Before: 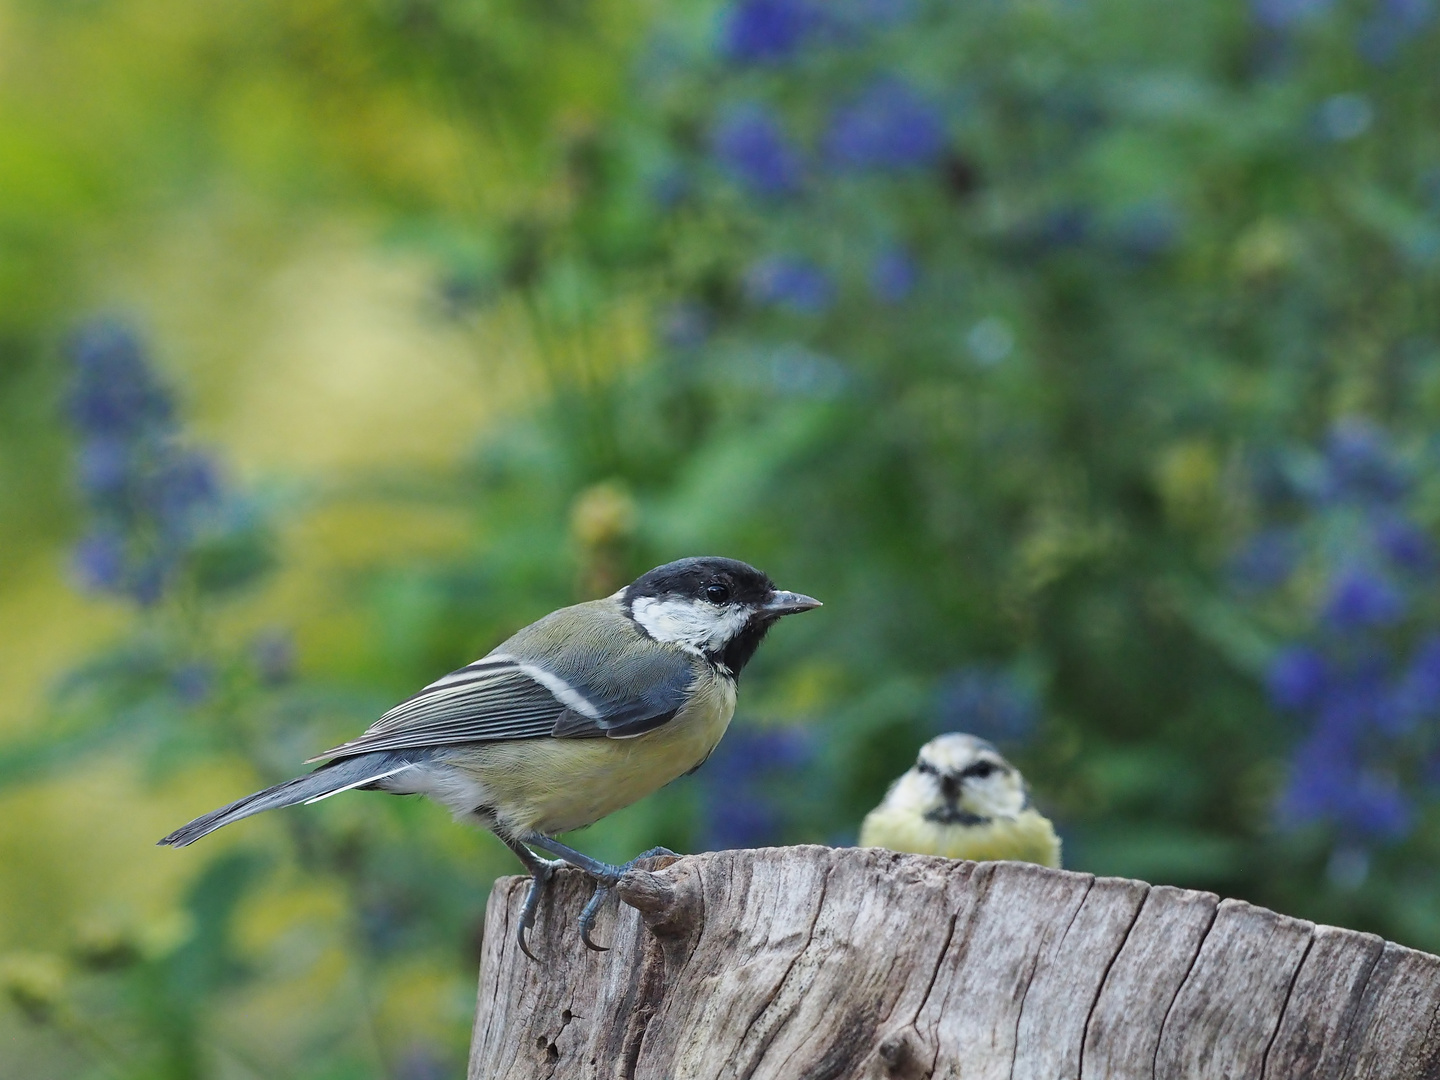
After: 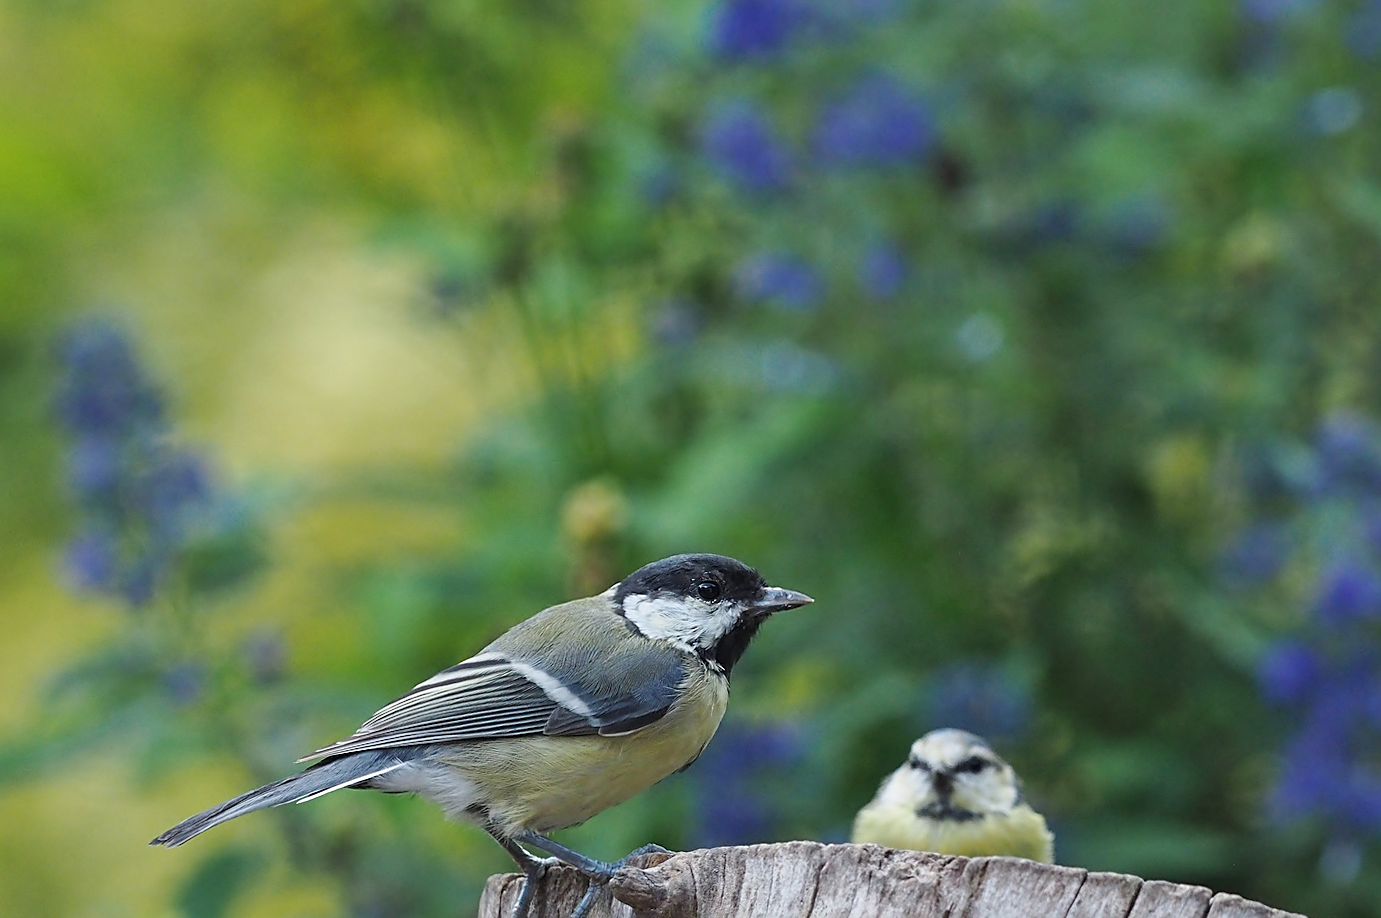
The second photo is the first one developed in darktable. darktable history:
crop and rotate: angle 0.278°, left 0.315%, right 3.121%, bottom 14.362%
sharpen: on, module defaults
